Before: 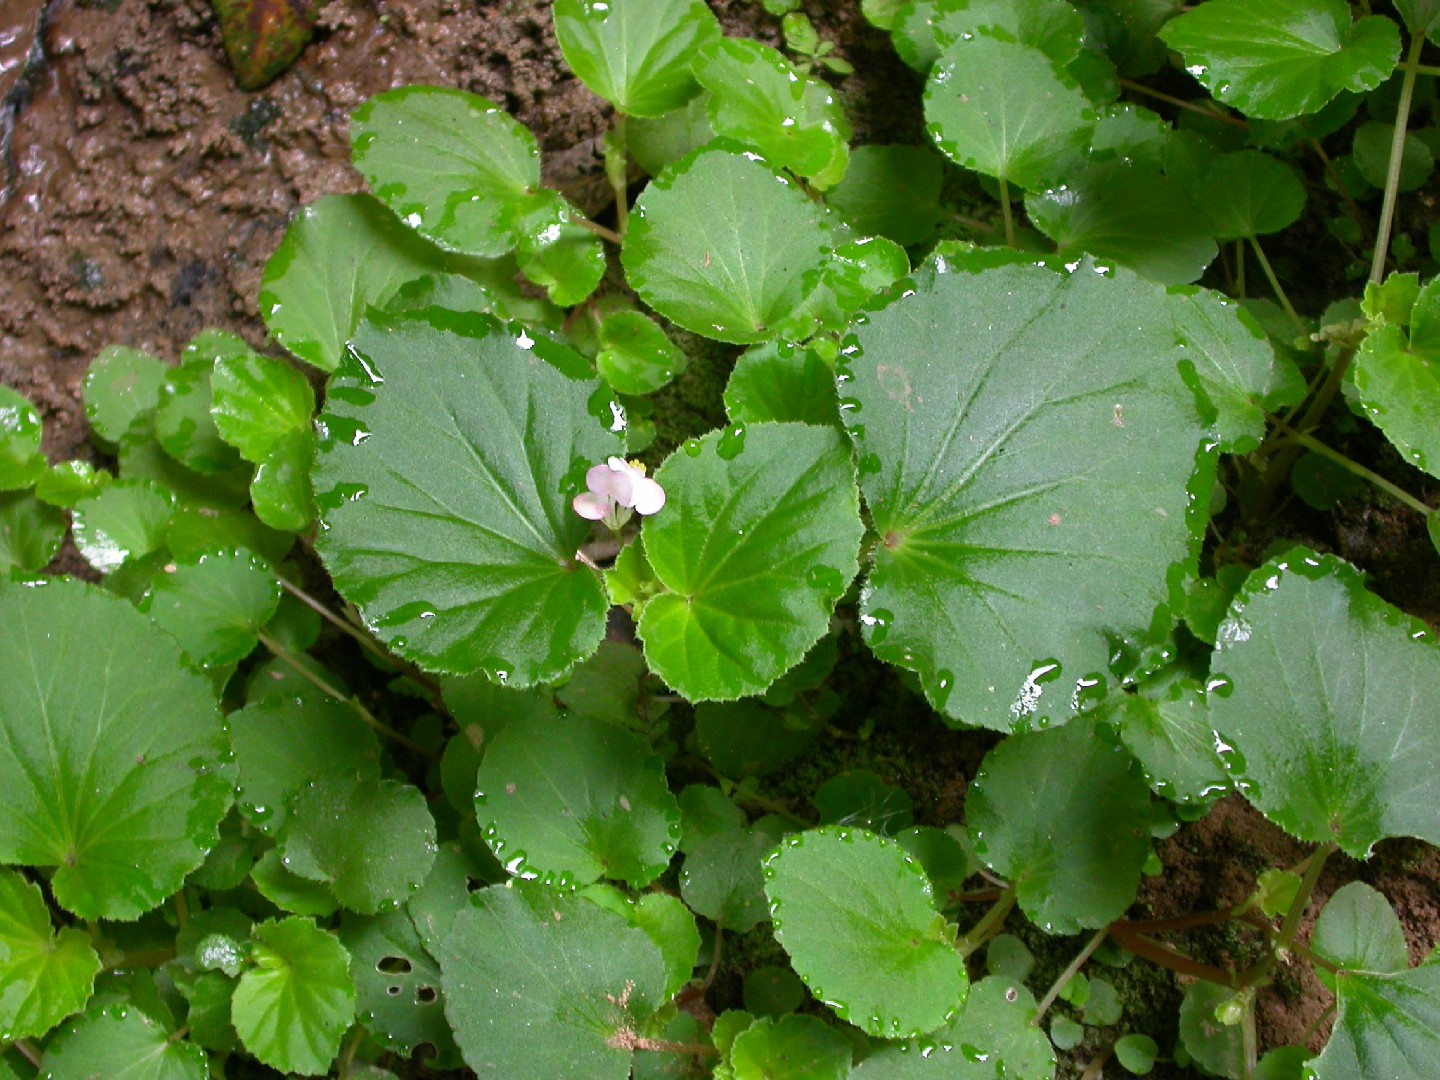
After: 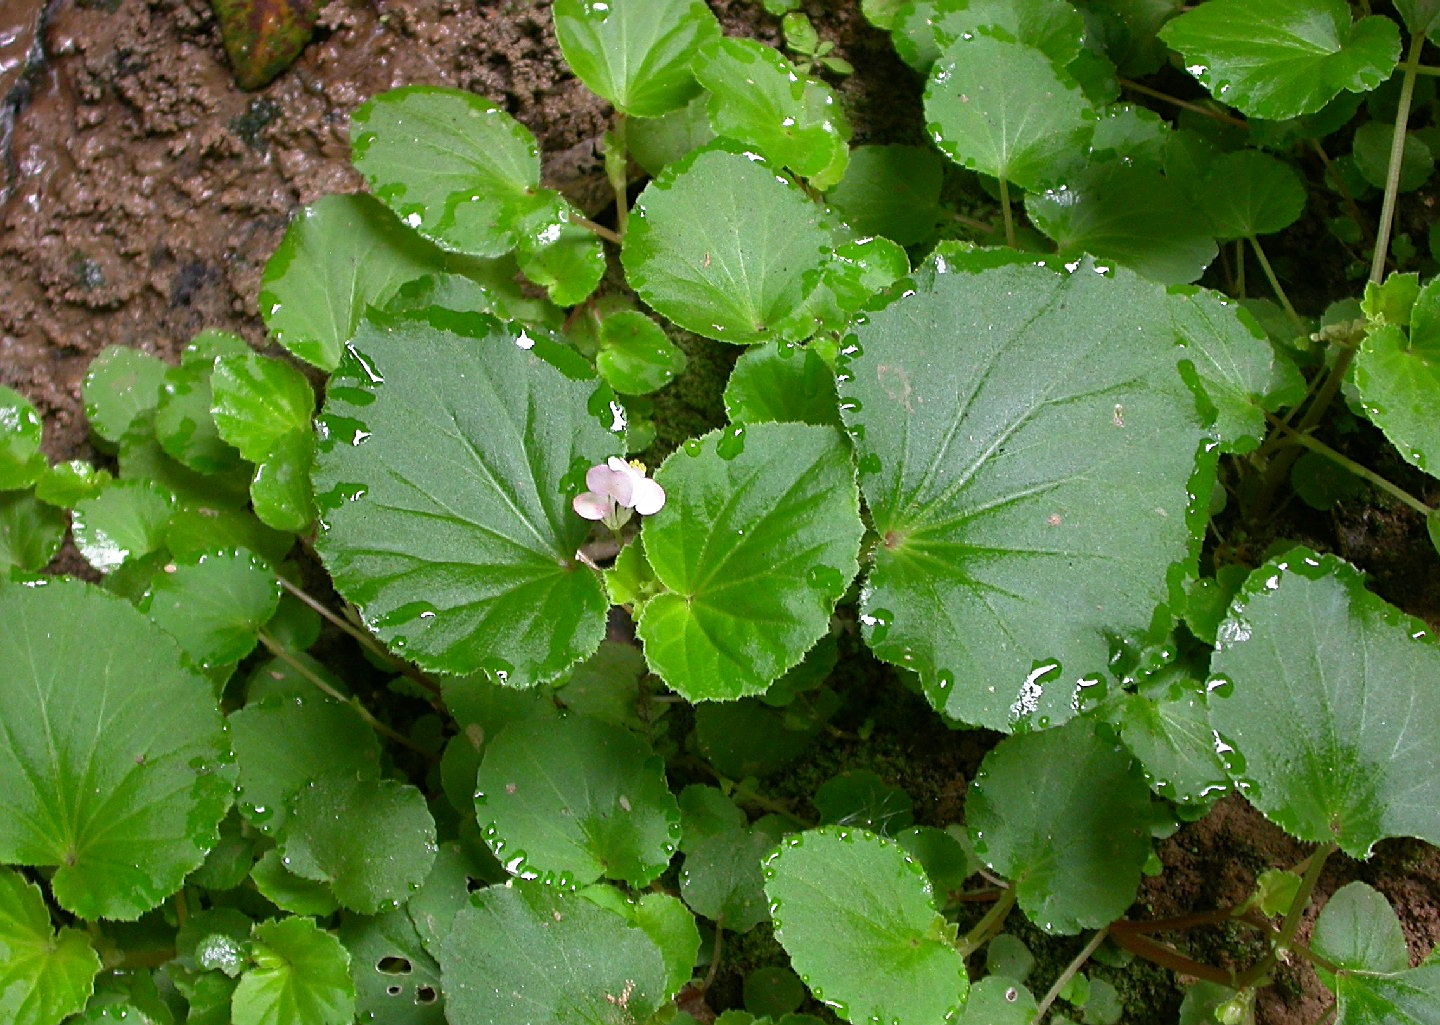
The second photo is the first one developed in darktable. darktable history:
sharpen: on, module defaults
crop and rotate: top 0.013%, bottom 5.023%
